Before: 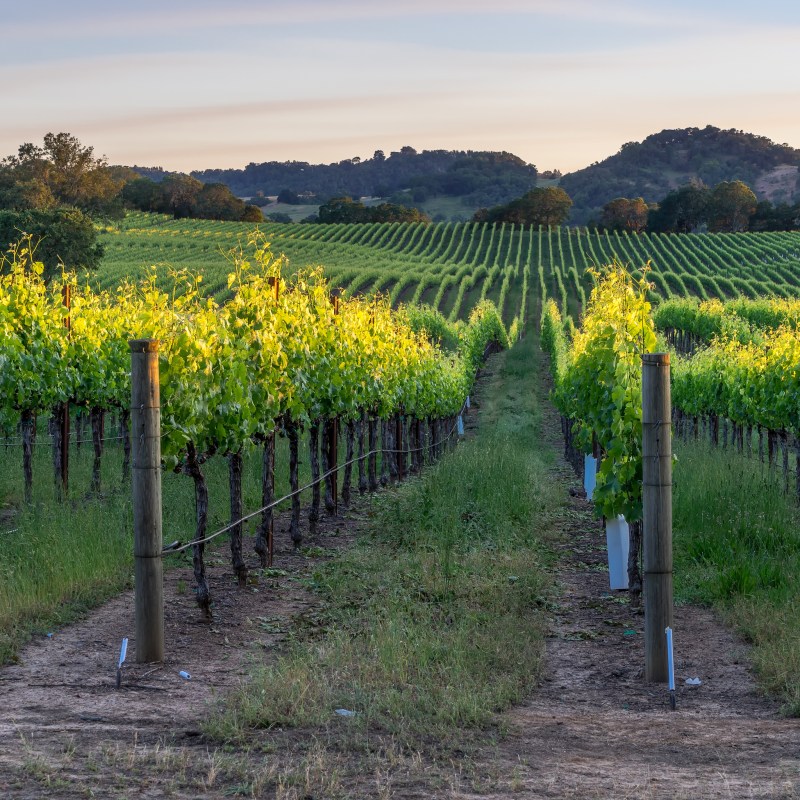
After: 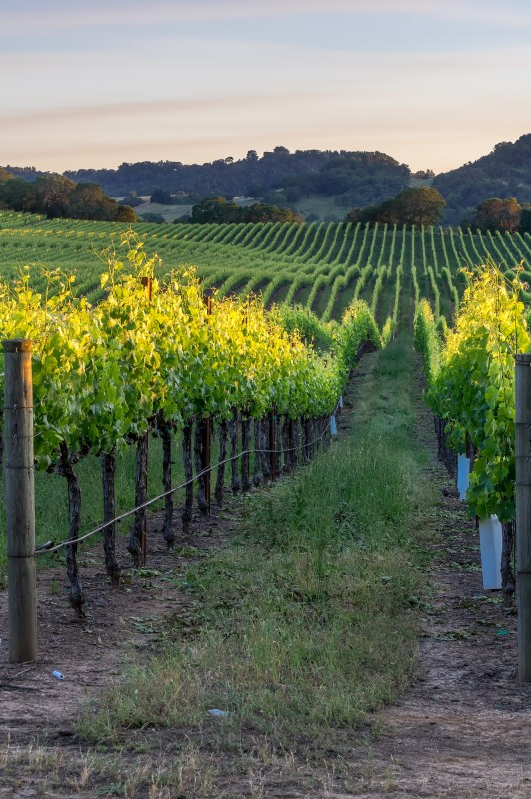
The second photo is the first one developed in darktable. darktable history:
crop and rotate: left 15.918%, right 17.68%
